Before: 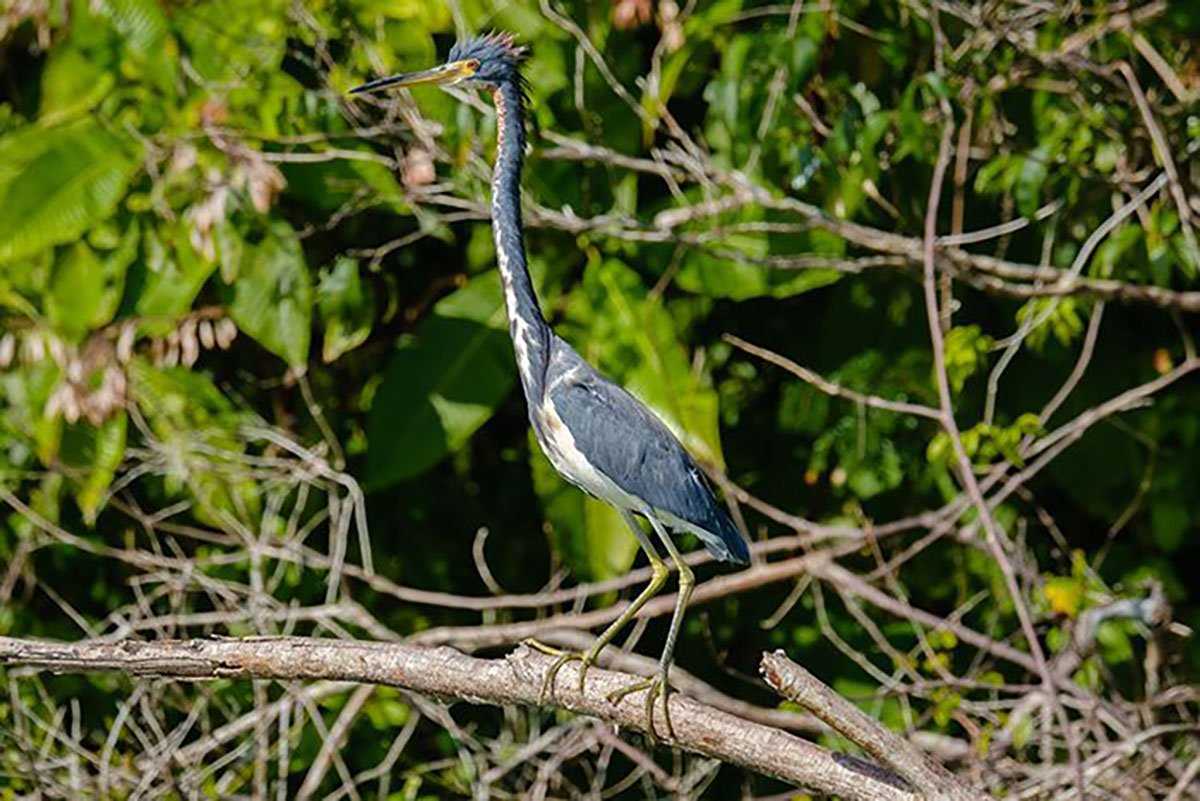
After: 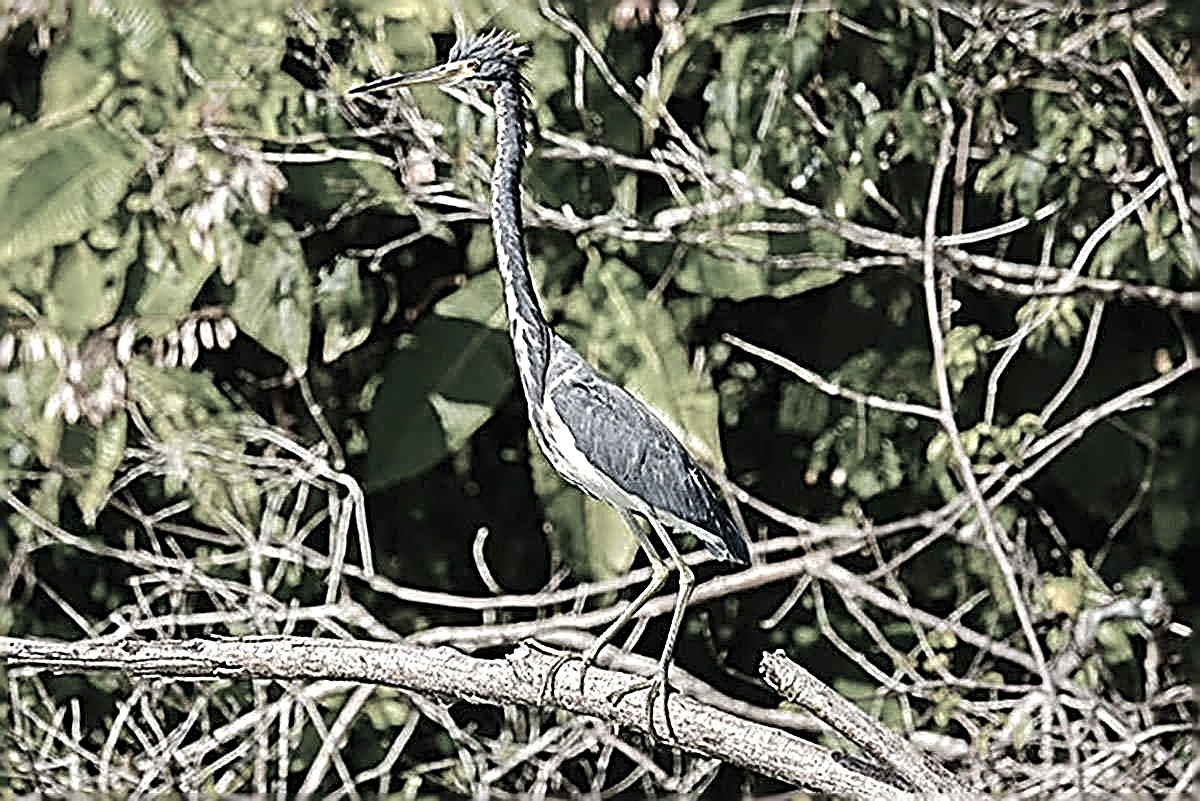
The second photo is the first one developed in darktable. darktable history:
color correction: highlights b* 0.002, saturation 0.294
exposure: black level correction 0, exposure 0.693 EV, compensate exposure bias true, compensate highlight preservation false
tone curve: curves: ch0 [(0, 0) (0.003, 0.014) (0.011, 0.014) (0.025, 0.022) (0.044, 0.041) (0.069, 0.063) (0.1, 0.086) (0.136, 0.118) (0.177, 0.161) (0.224, 0.211) (0.277, 0.262) (0.335, 0.323) (0.399, 0.384) (0.468, 0.459) (0.543, 0.54) (0.623, 0.624) (0.709, 0.711) (0.801, 0.796) (0.898, 0.879) (1, 1)], preserve colors none
sharpen: radius 3.198, amount 1.746
